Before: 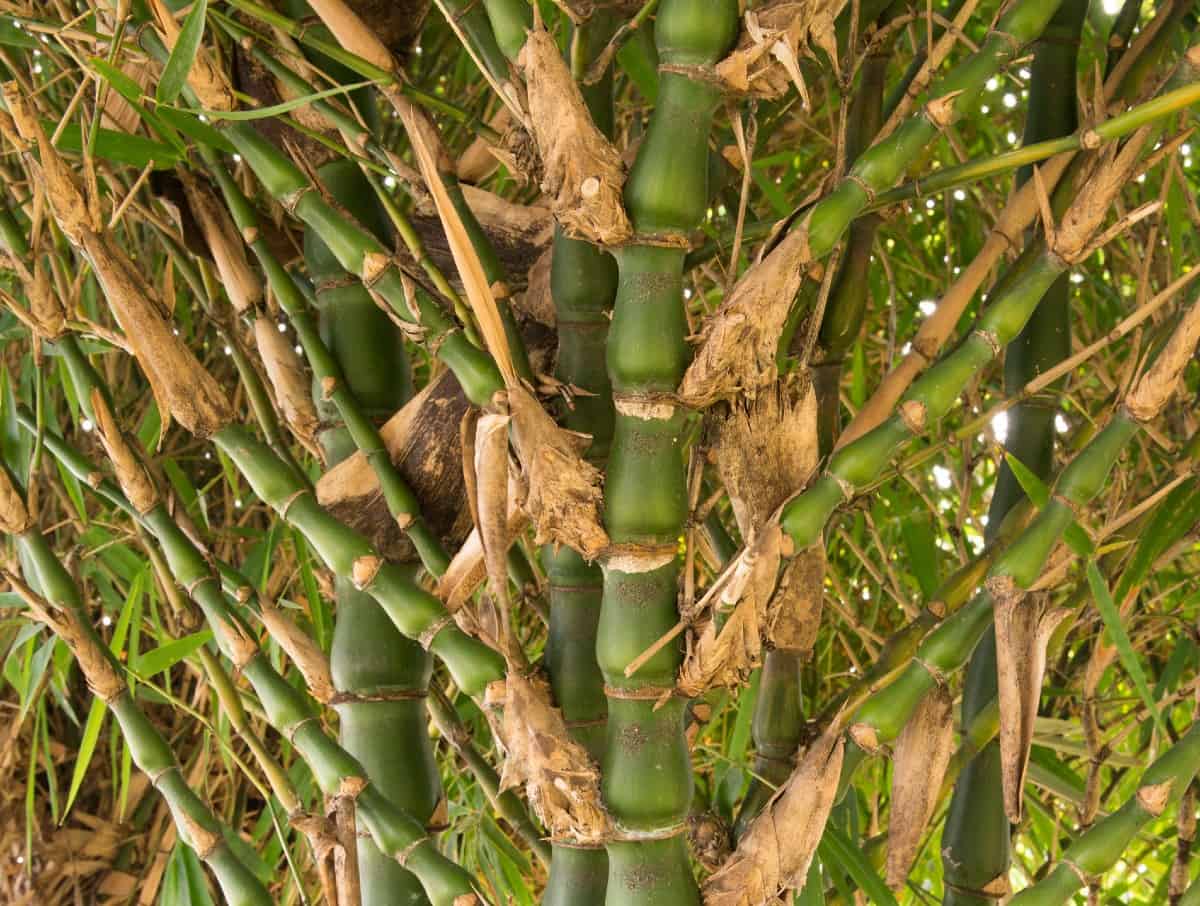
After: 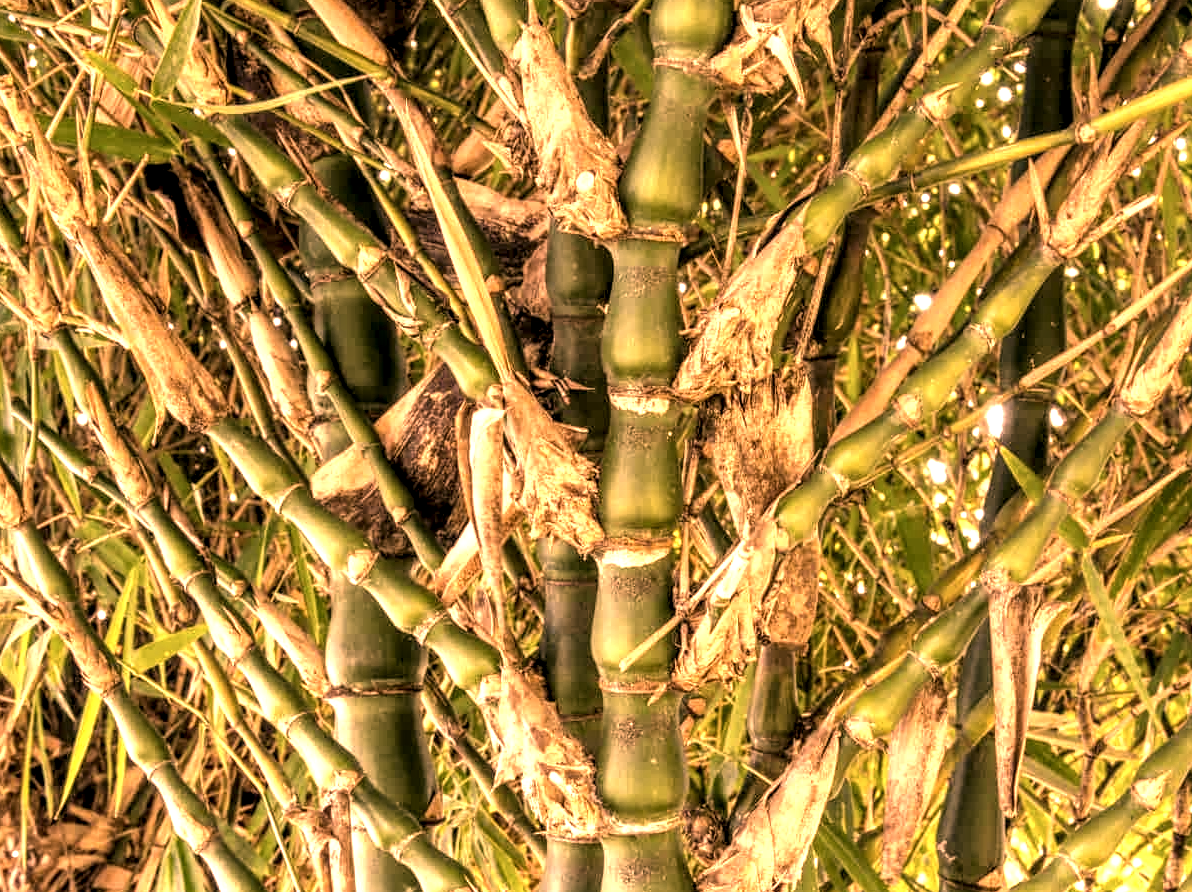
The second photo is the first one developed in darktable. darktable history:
crop: left 0.461%, top 0.76%, right 0.136%, bottom 0.699%
color correction: highlights a* 39.72, highlights b* 39.92, saturation 0.686
tone equalizer: -8 EV -1.05 EV, -7 EV -0.973 EV, -6 EV -0.869 EV, -5 EV -0.615 EV, -3 EV 0.545 EV, -2 EV 0.871 EV, -1 EV 1.01 EV, +0 EV 1.08 EV
local contrast: highlights 11%, shadows 39%, detail 184%, midtone range 0.47
